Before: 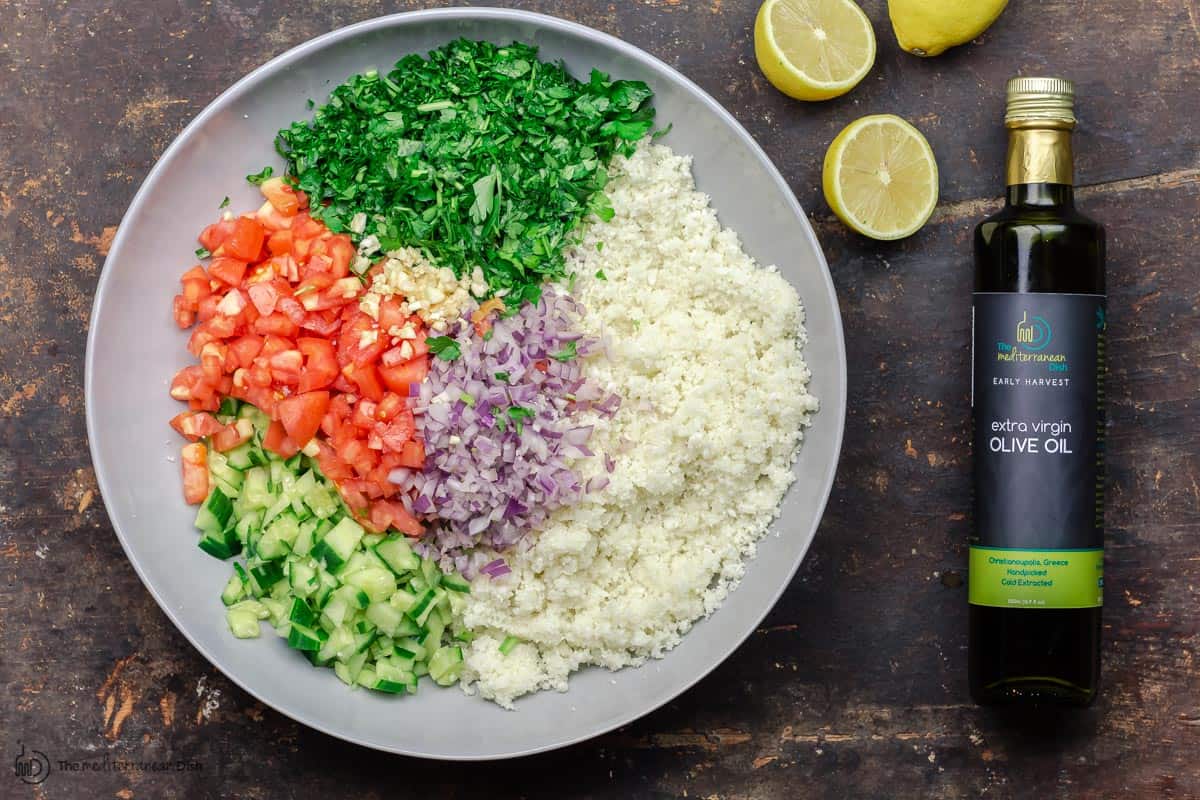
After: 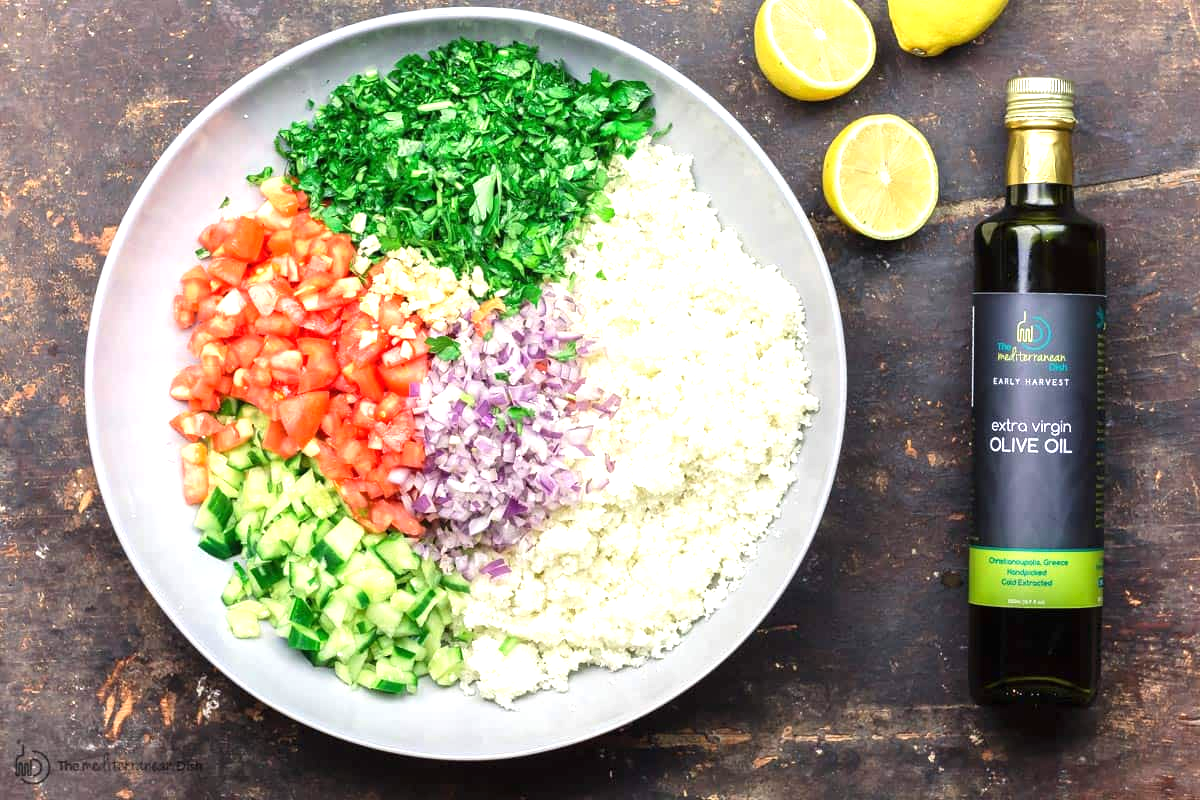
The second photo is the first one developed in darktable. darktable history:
exposure: black level correction 0, exposure 1.016 EV, compensate highlight preservation false
